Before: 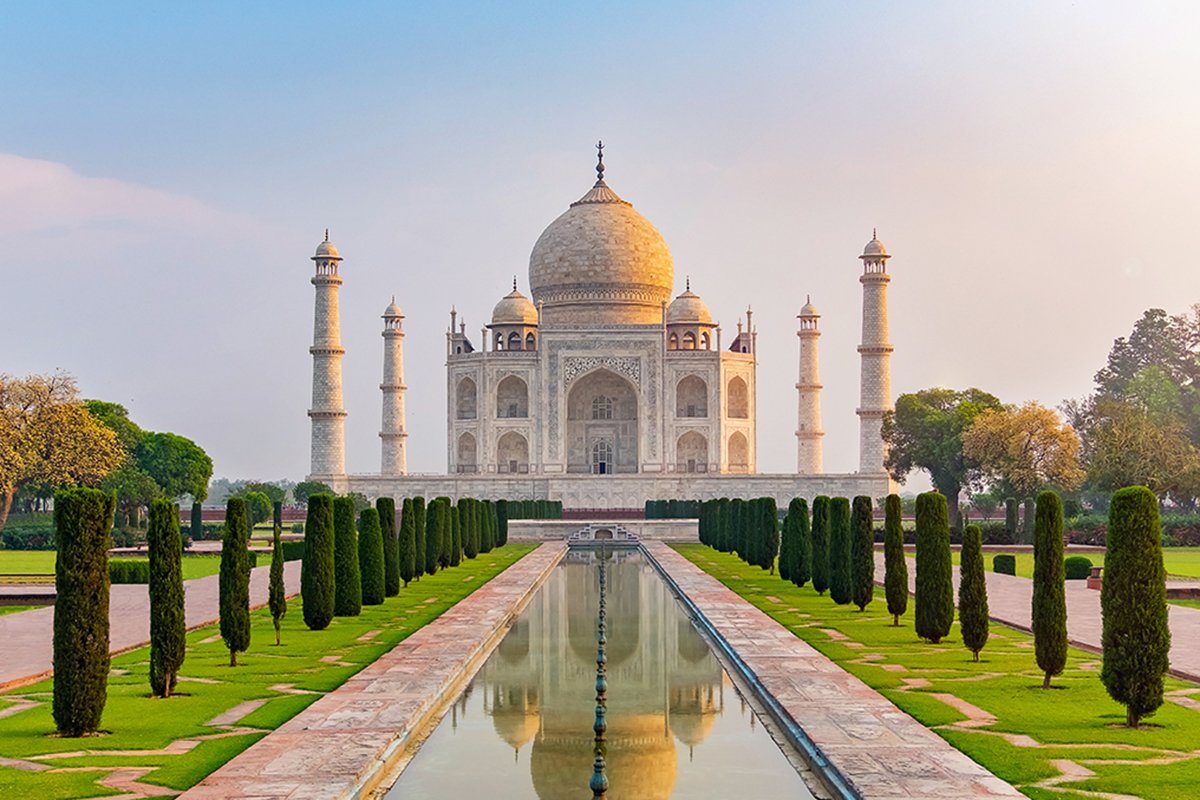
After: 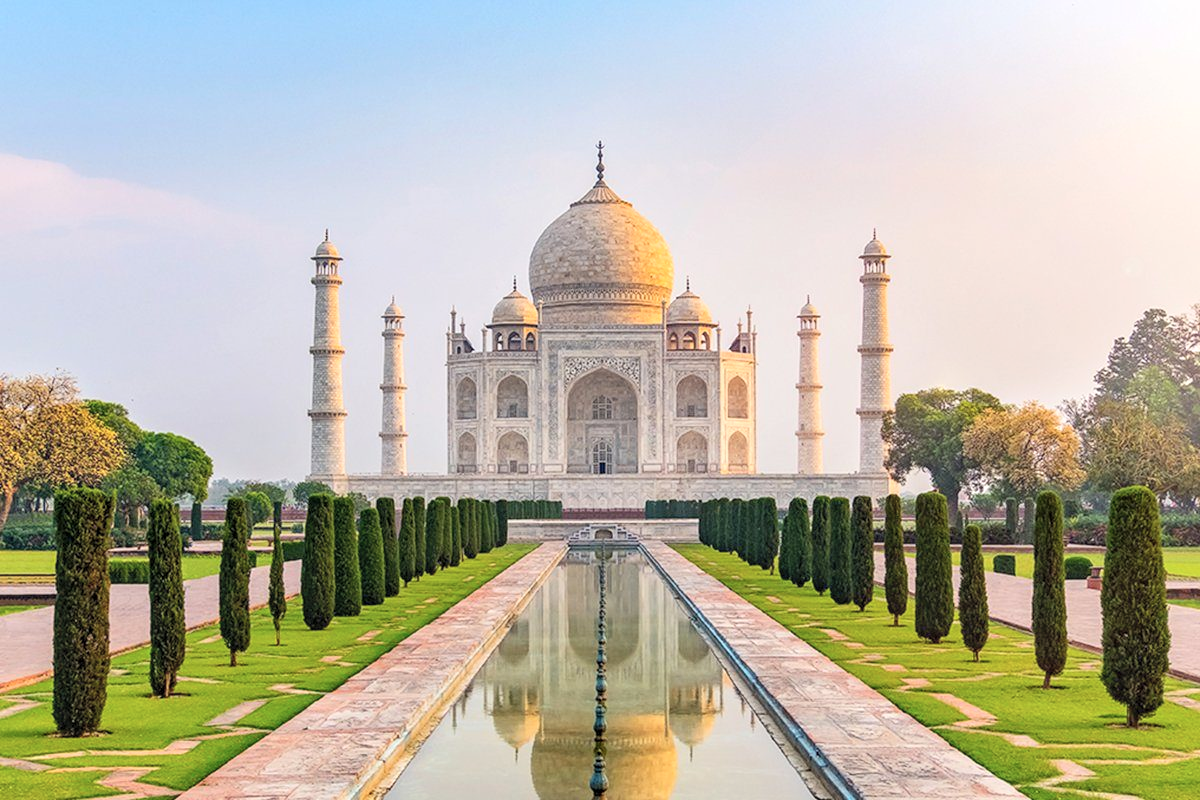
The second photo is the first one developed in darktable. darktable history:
contrast brightness saturation: contrast 0.14, brightness 0.21
local contrast: on, module defaults
